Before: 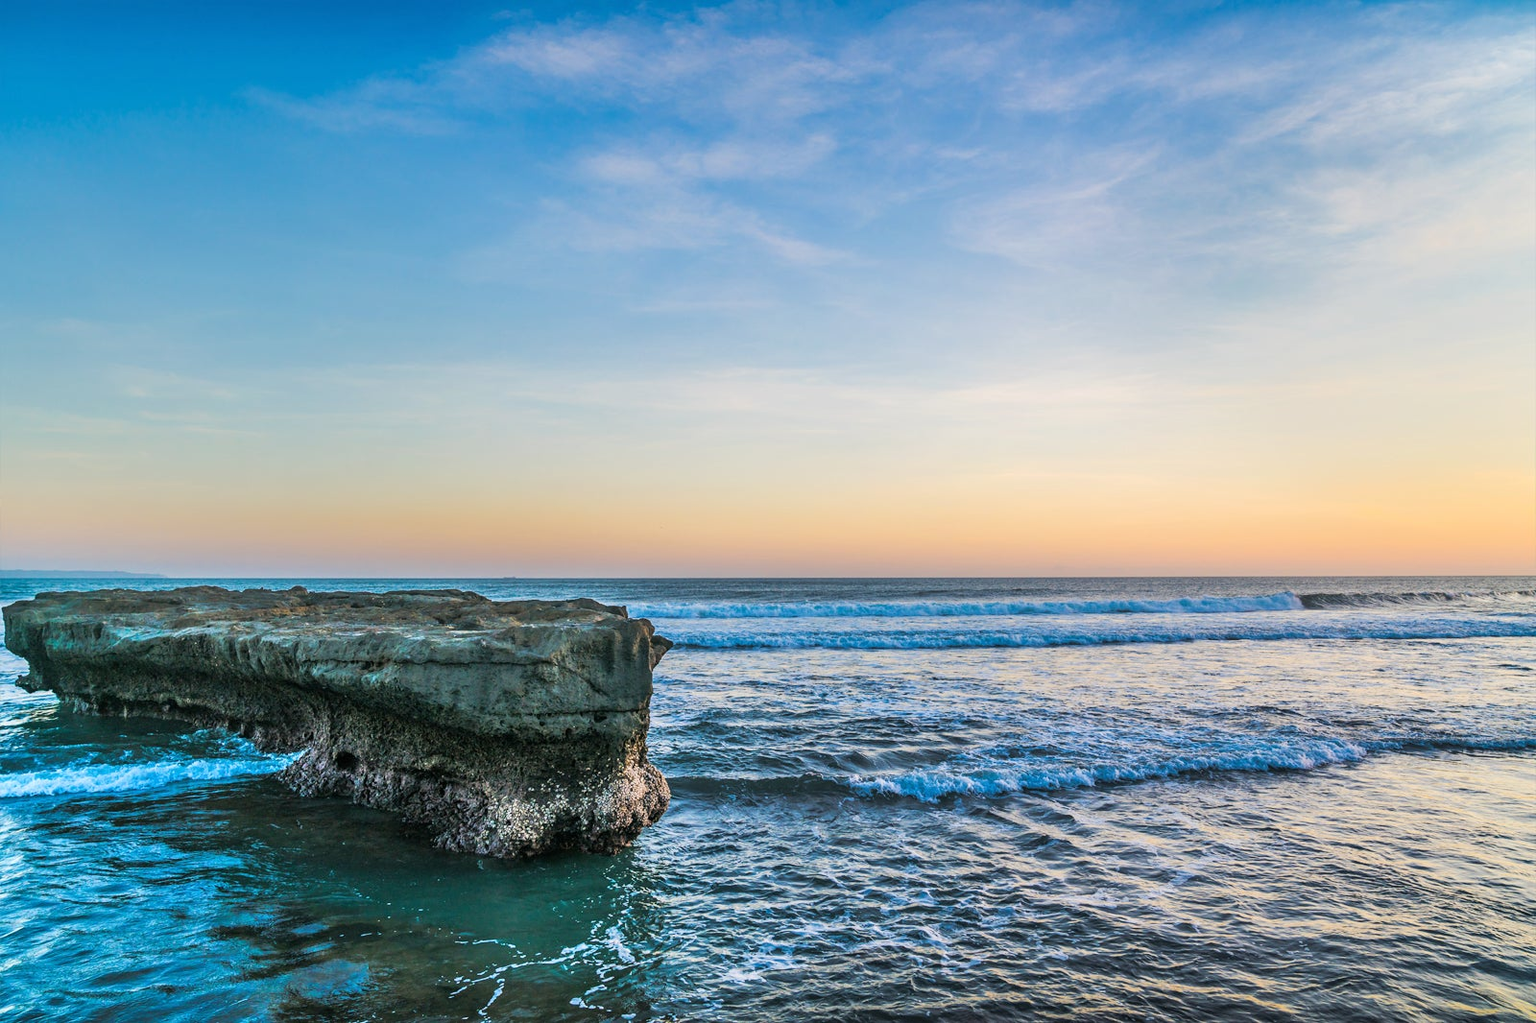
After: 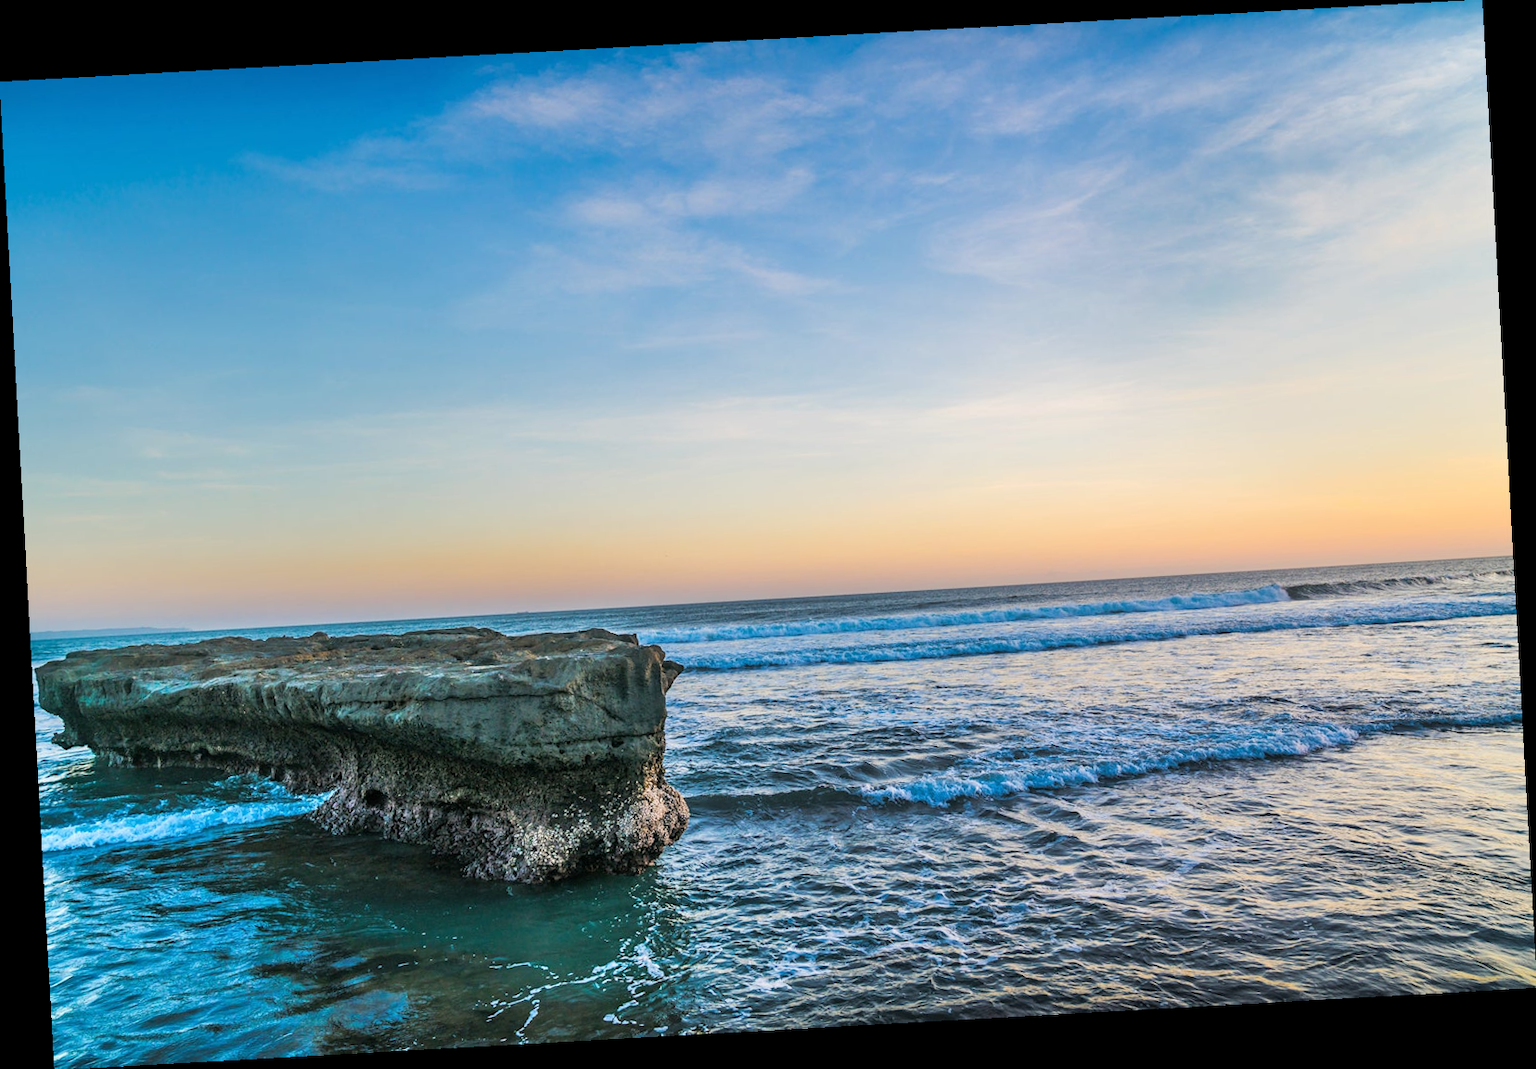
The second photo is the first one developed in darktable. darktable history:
rotate and perspective: rotation -3.18°, automatic cropping off
white balance: emerald 1
